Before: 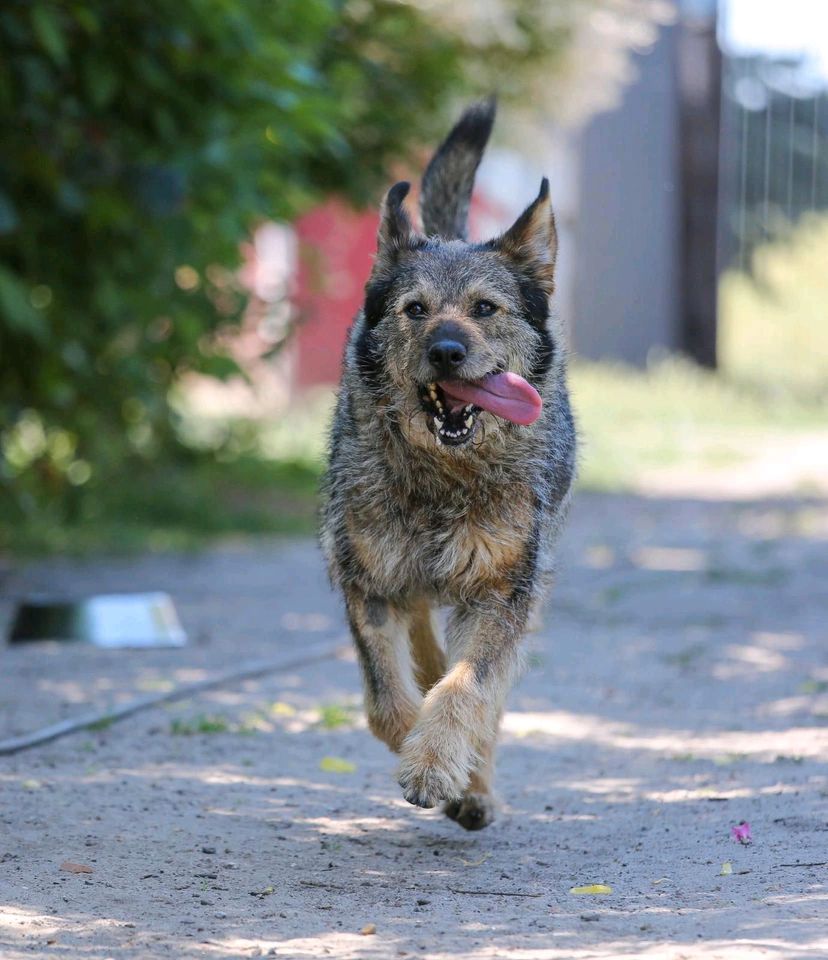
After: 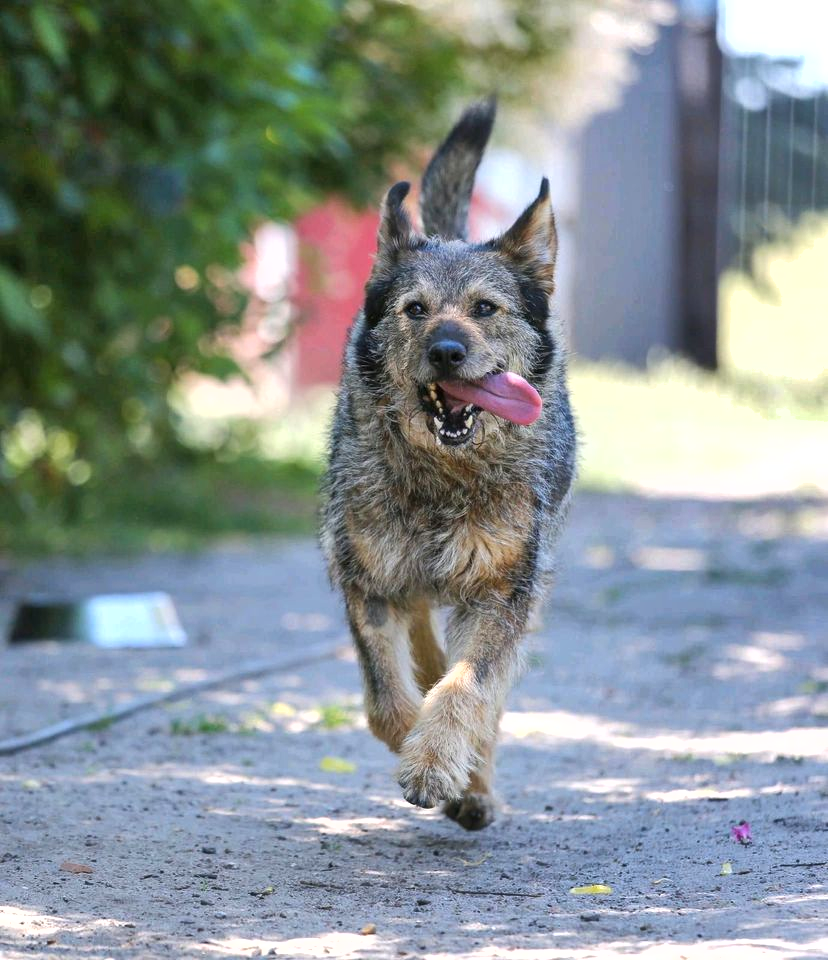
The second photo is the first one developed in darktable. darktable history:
shadows and highlights: low approximation 0.01, soften with gaussian
exposure: black level correction 0, exposure 0.5 EV, compensate highlight preservation false
